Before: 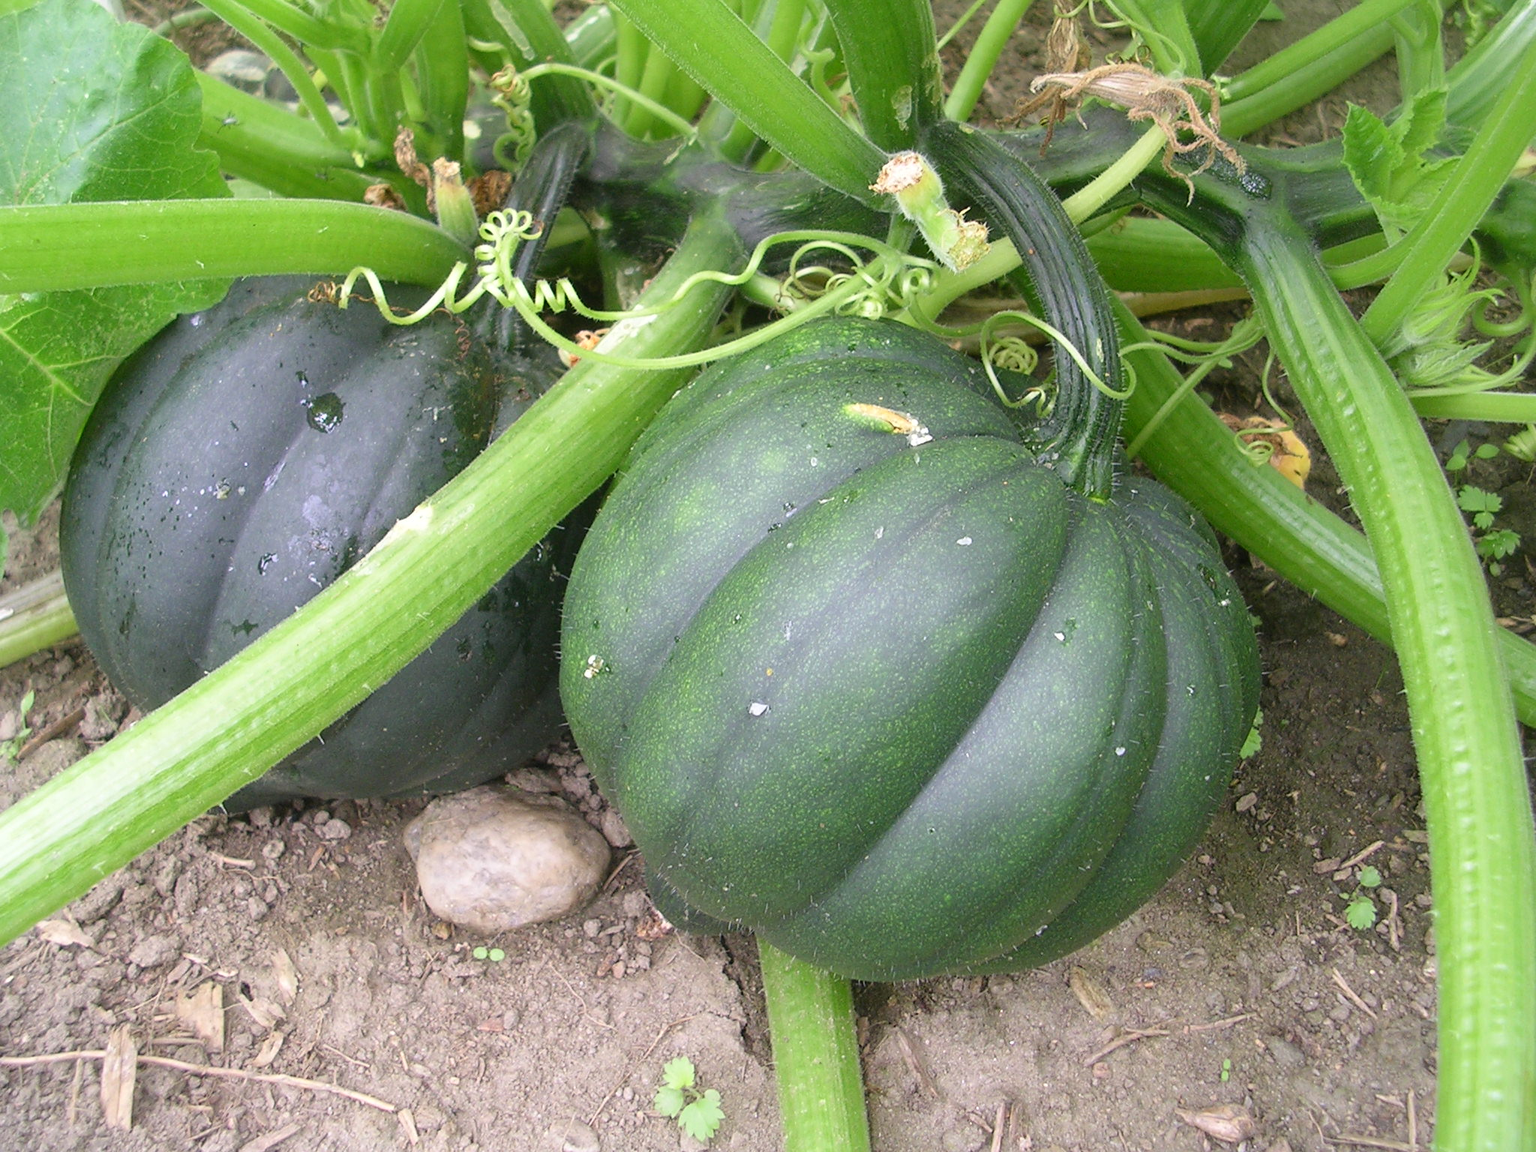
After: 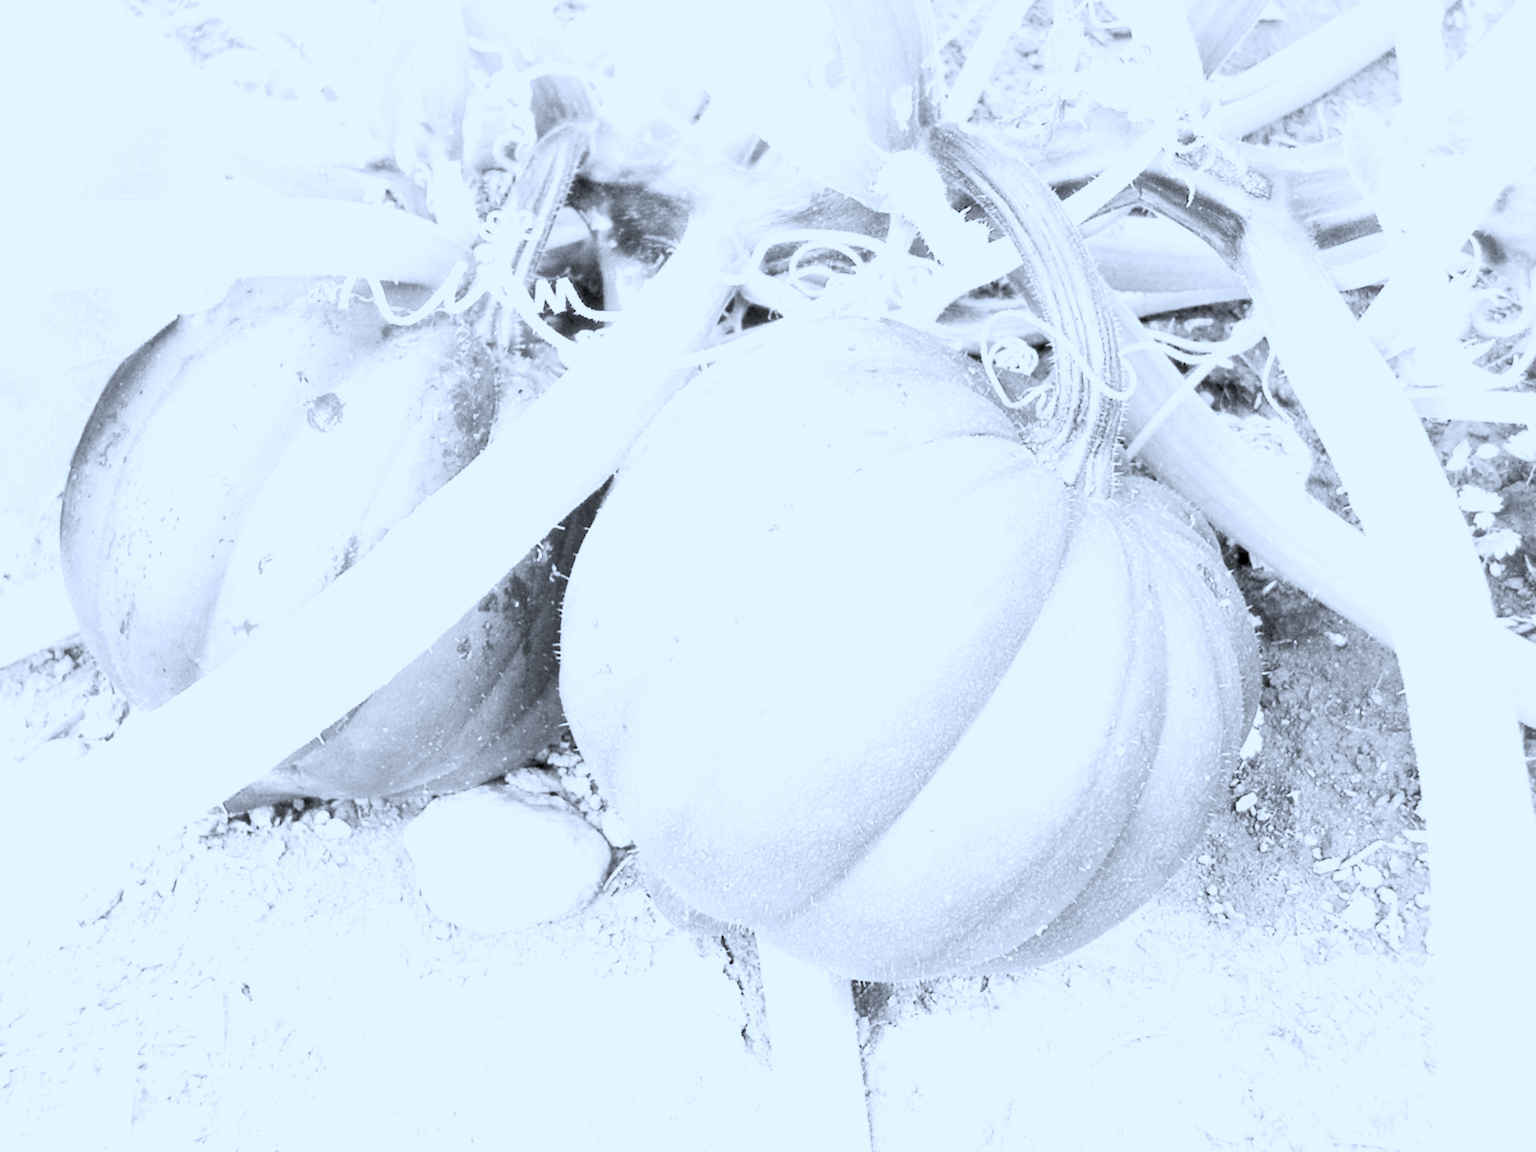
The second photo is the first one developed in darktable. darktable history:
exposure: black level correction 0, exposure 2 EV, compensate highlight preservation false
tone curve: curves: ch0 [(0, 0) (0.004, 0.001) (0.133, 0.151) (0.325, 0.399) (0.475, 0.579) (0.832, 0.902) (1, 1)], color space Lab, linked channels, preserve colors none
color correction: highlights a* -2.24, highlights b* -18.1
lowpass: radius 0.76, contrast 1.56, saturation 0, unbound 0
rgb levels: preserve colors sum RGB, levels [[0.038, 0.433, 0.934], [0, 0.5, 1], [0, 0.5, 1]]
